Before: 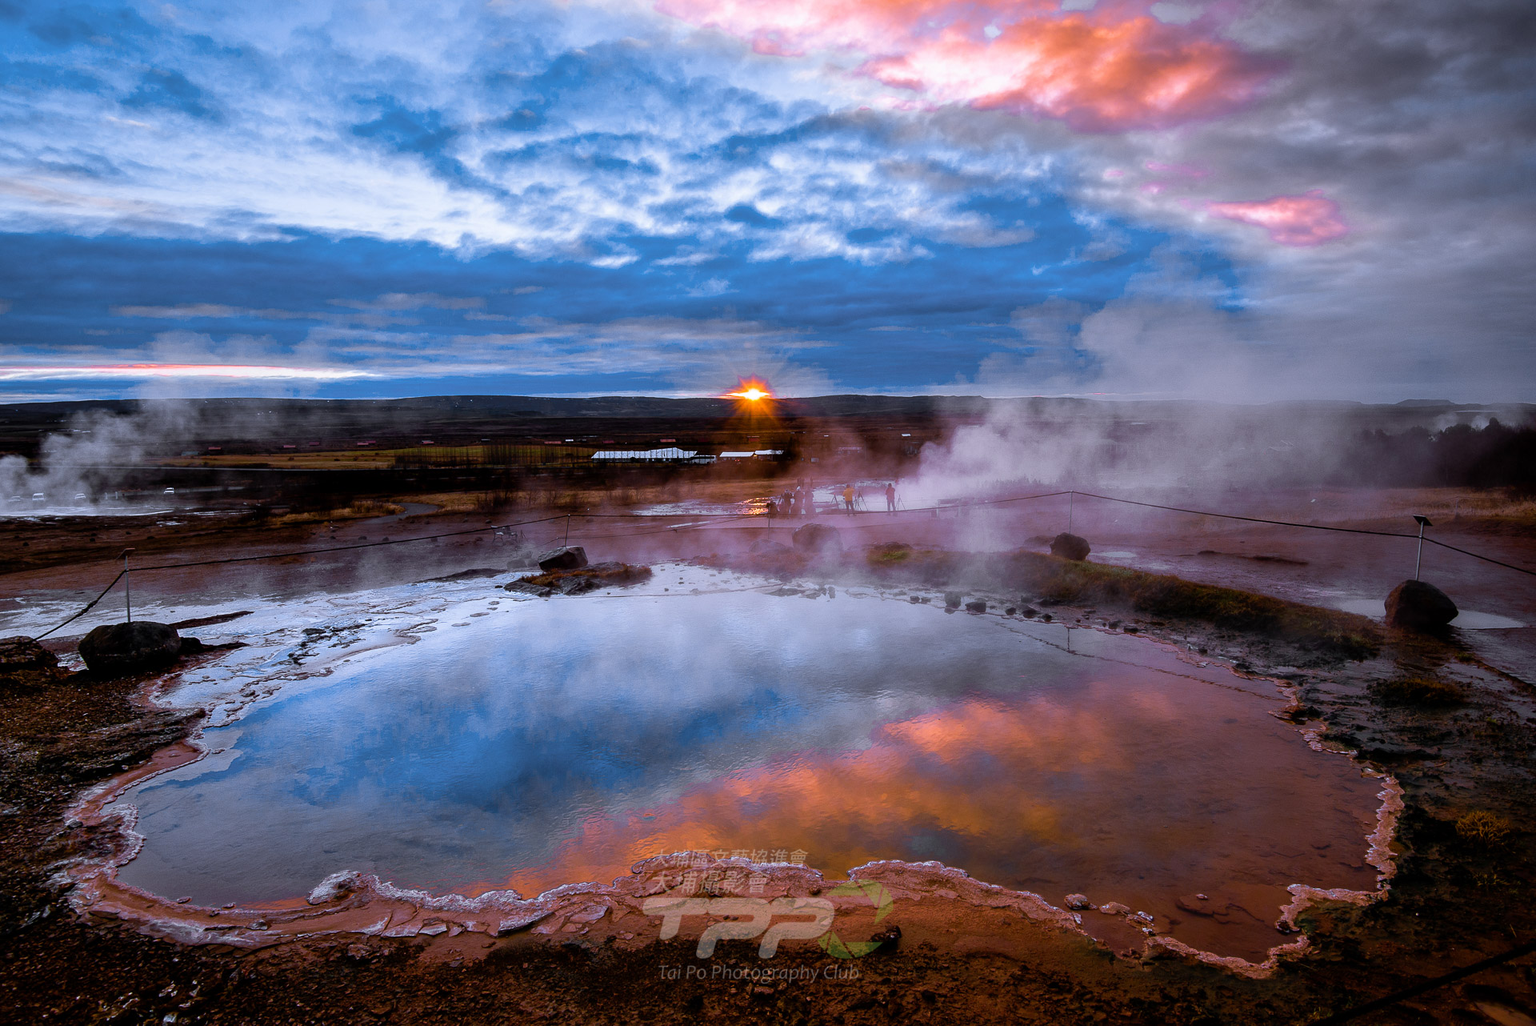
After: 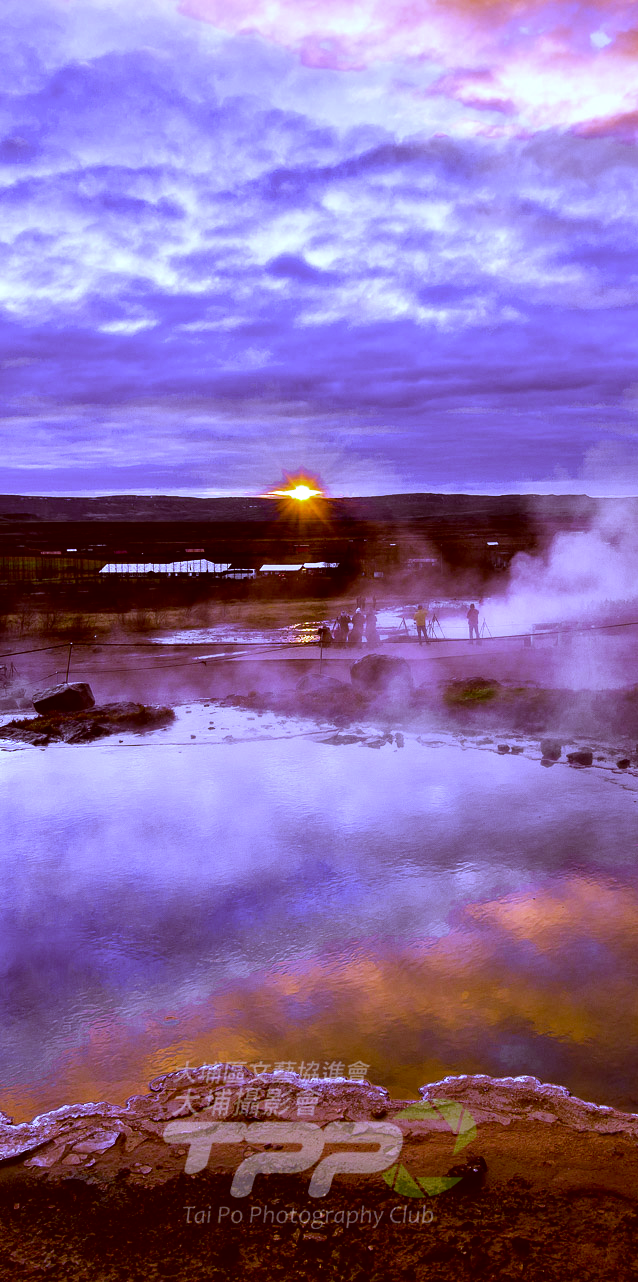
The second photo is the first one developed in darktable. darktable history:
white balance: red 0.766, blue 1.537
crop: left 33.36%, right 33.36%
color correction: highlights a* 1.12, highlights b* 24.26, shadows a* 15.58, shadows b* 24.26
contrast equalizer: octaves 7, y [[0.6 ×6], [0.55 ×6], [0 ×6], [0 ×6], [0 ×6]], mix 0.53
exposure: compensate highlight preservation false
